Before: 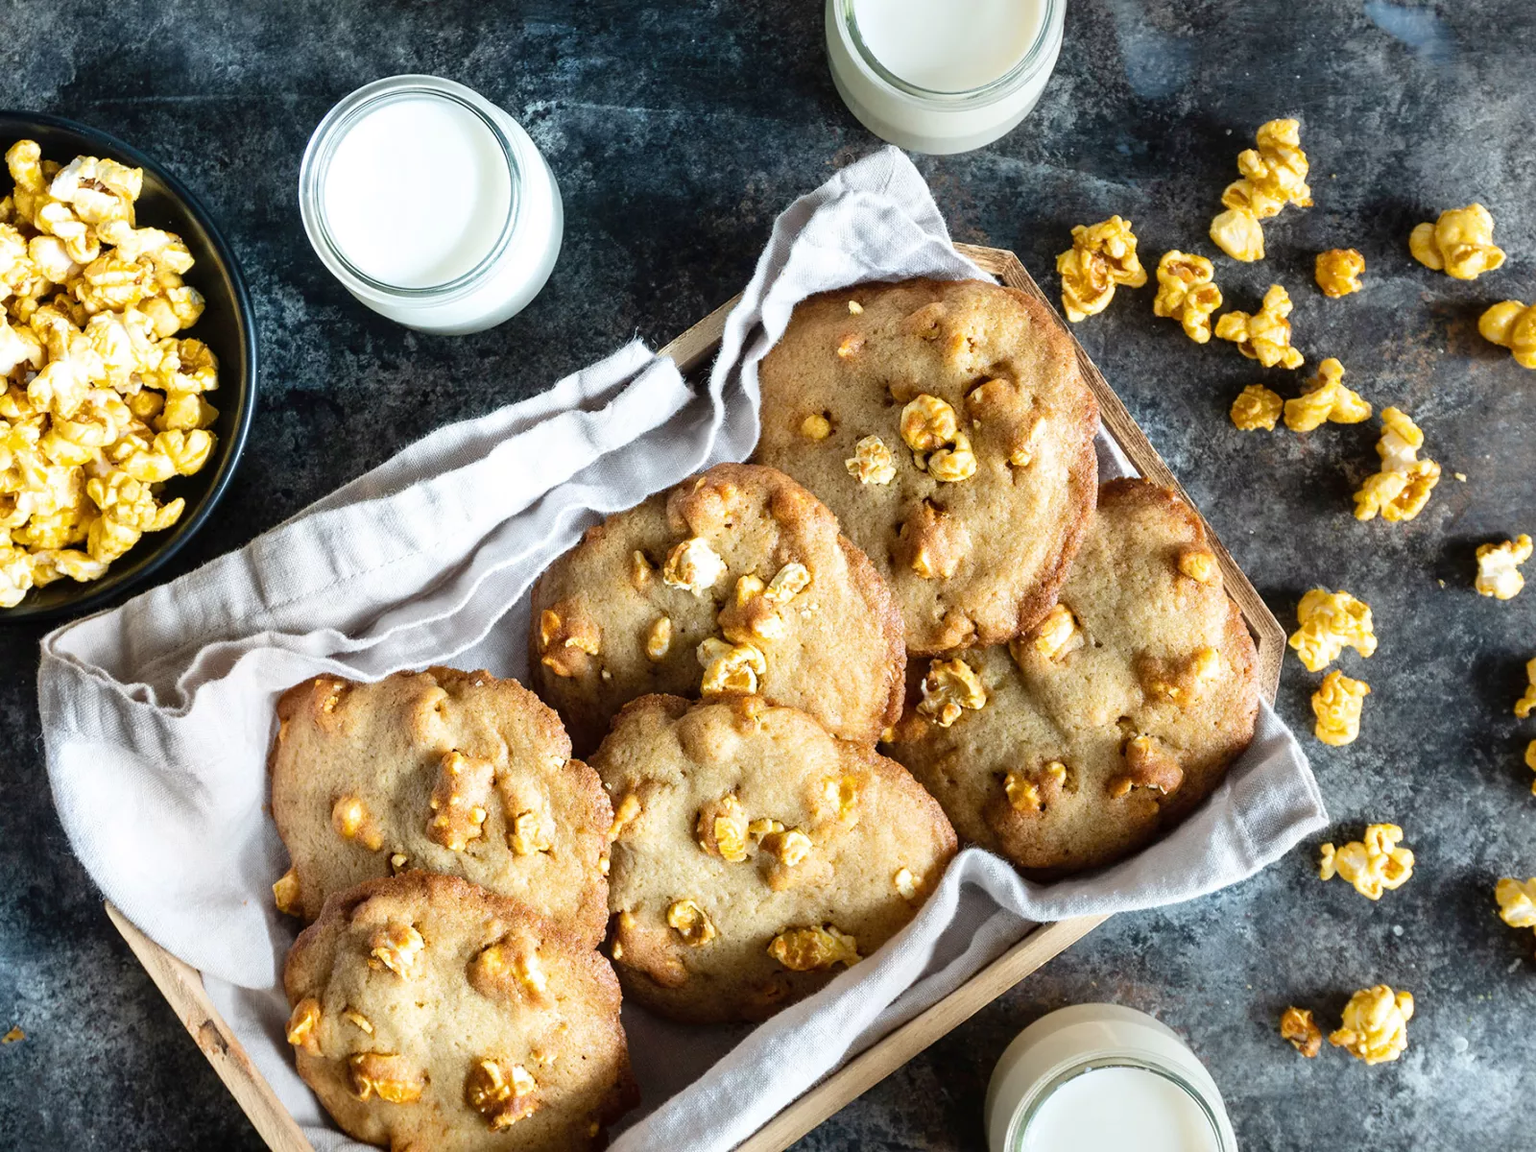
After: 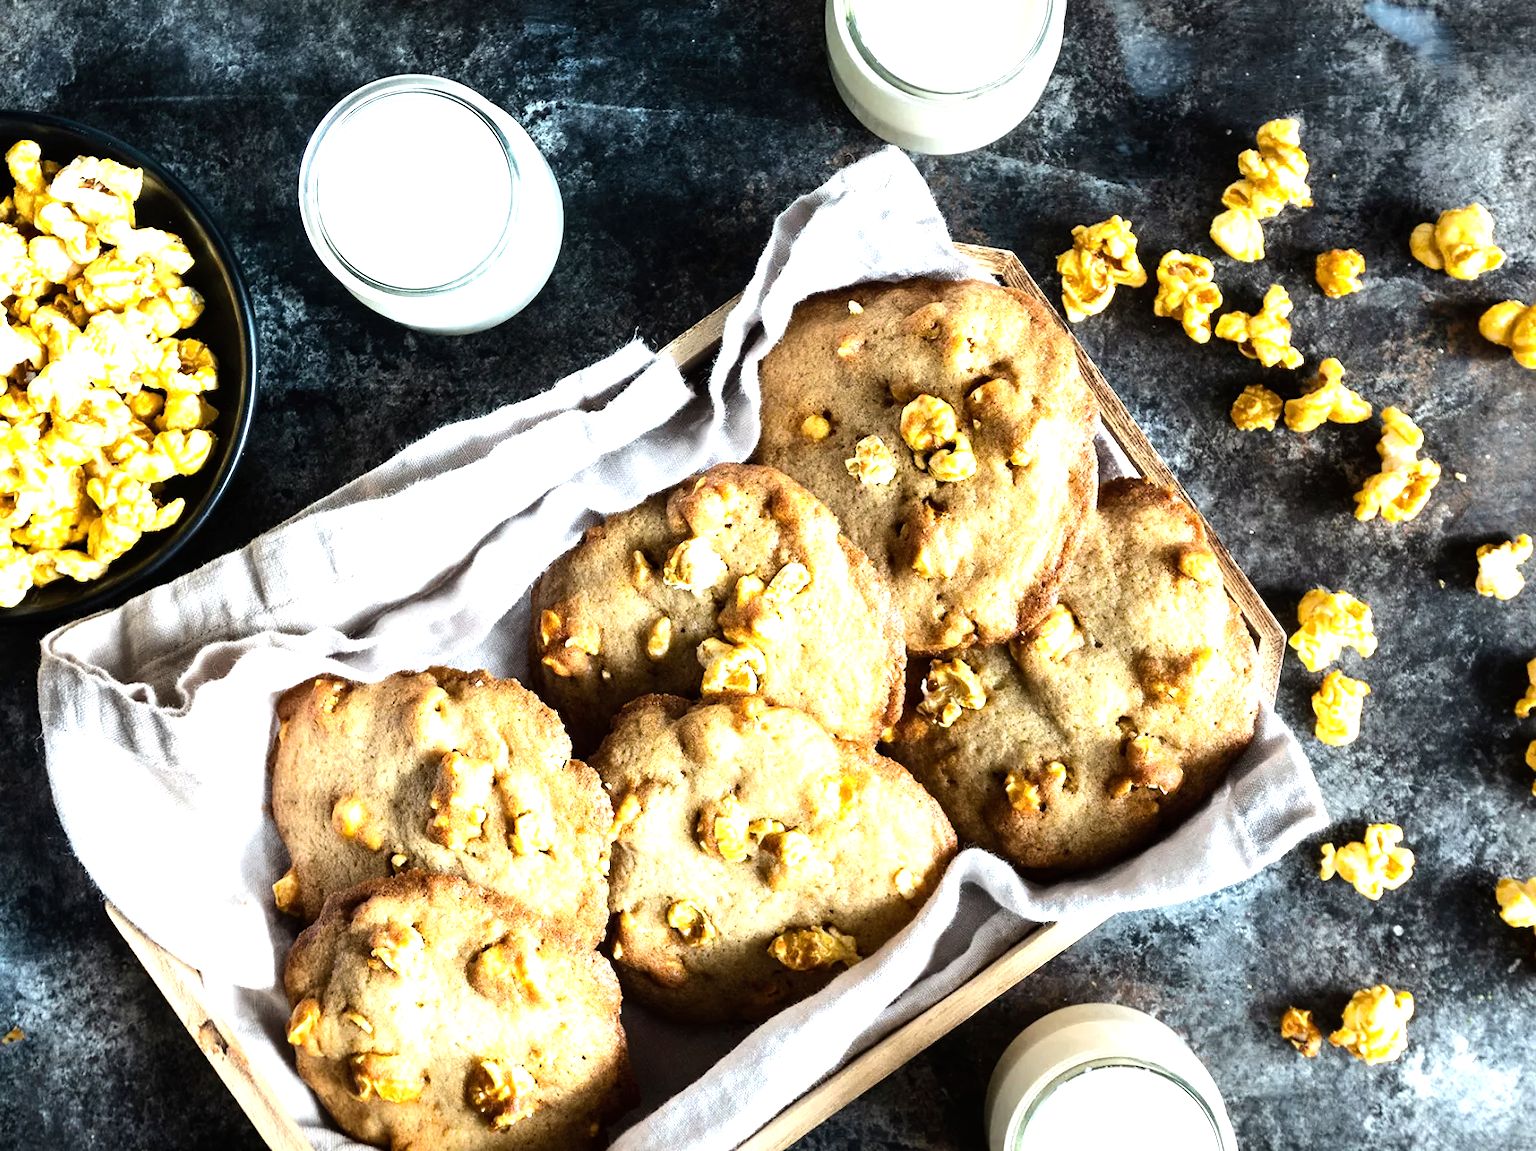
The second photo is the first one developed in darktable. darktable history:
tone equalizer: -8 EV -1.08 EV, -7 EV -1.01 EV, -6 EV -0.867 EV, -5 EV -0.578 EV, -3 EV 0.578 EV, -2 EV 0.867 EV, -1 EV 1.01 EV, +0 EV 1.08 EV, edges refinement/feathering 500, mask exposure compensation -1.57 EV, preserve details no
crop: bottom 0.071%
color correction: highlights a* -0.137, highlights b* 0.137
